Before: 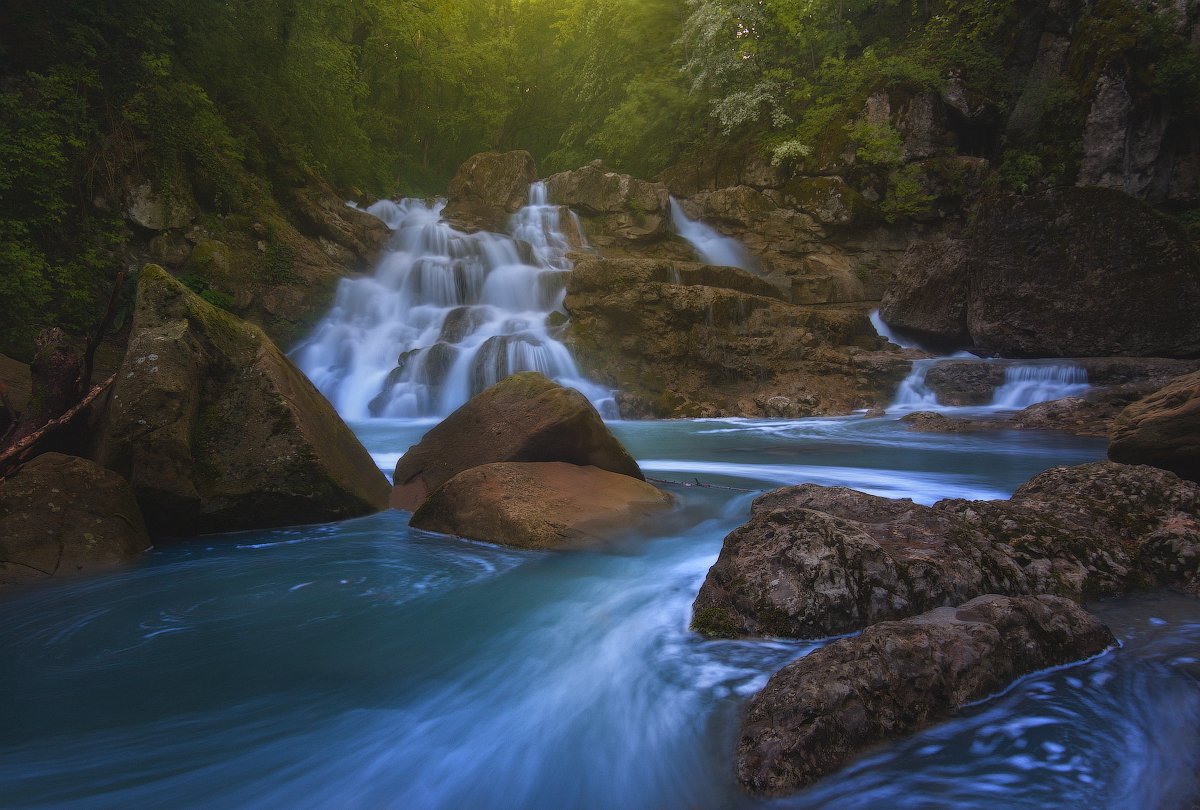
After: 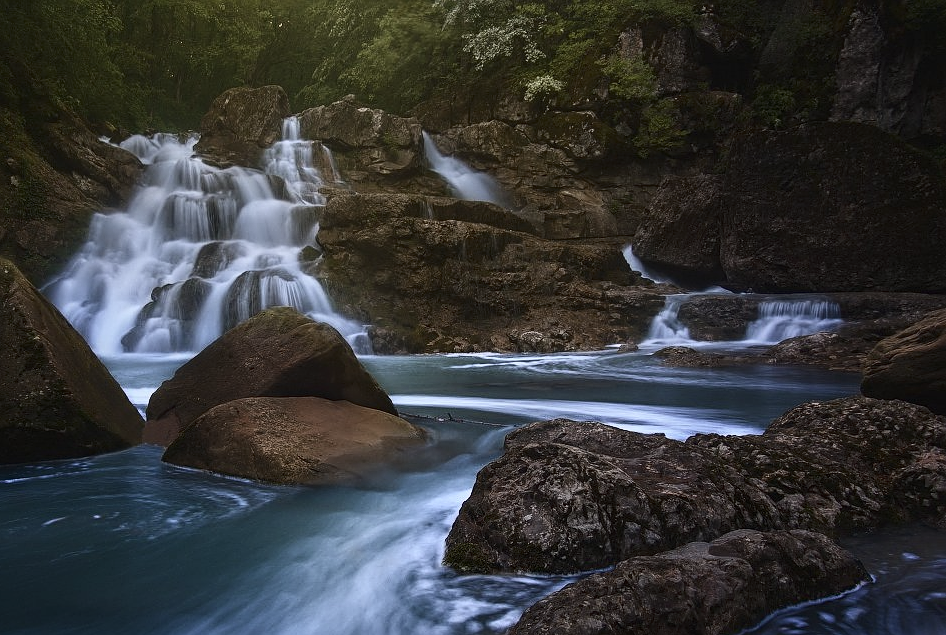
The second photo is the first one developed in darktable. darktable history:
contrast brightness saturation: contrast 0.255, saturation -0.32
crop and rotate: left 20.646%, top 8.052%, right 0.444%, bottom 13.523%
sharpen: on, module defaults
